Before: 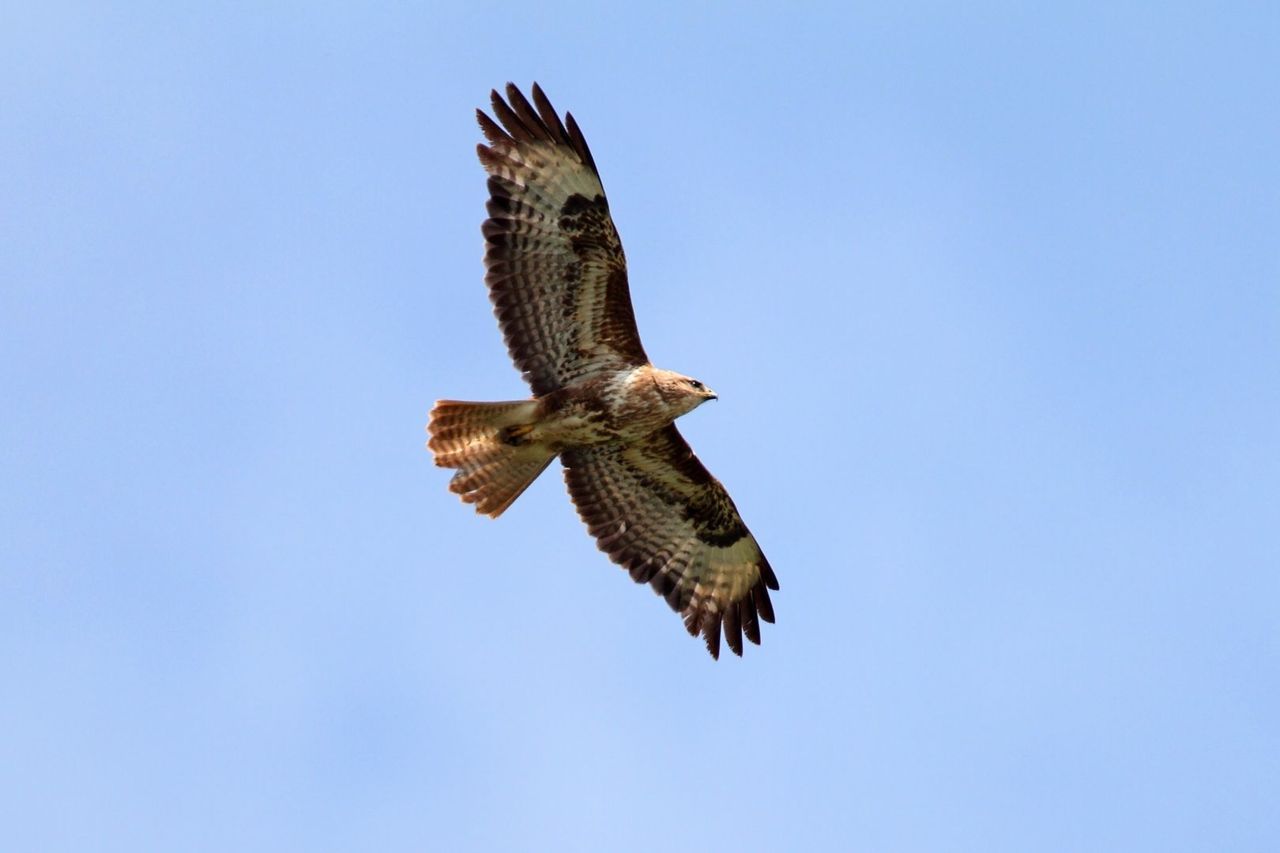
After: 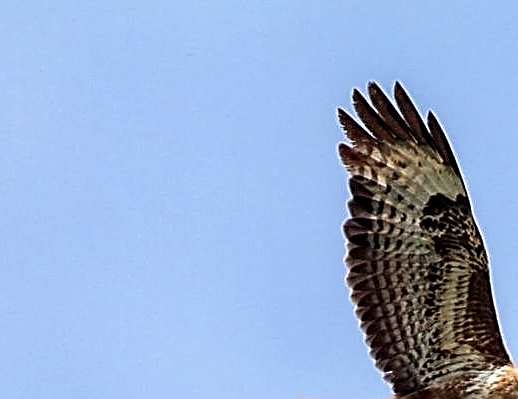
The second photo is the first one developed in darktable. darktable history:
sharpen: amount 1.991
local contrast: detail 139%
crop and rotate: left 10.858%, top 0.07%, right 48.607%, bottom 53.098%
